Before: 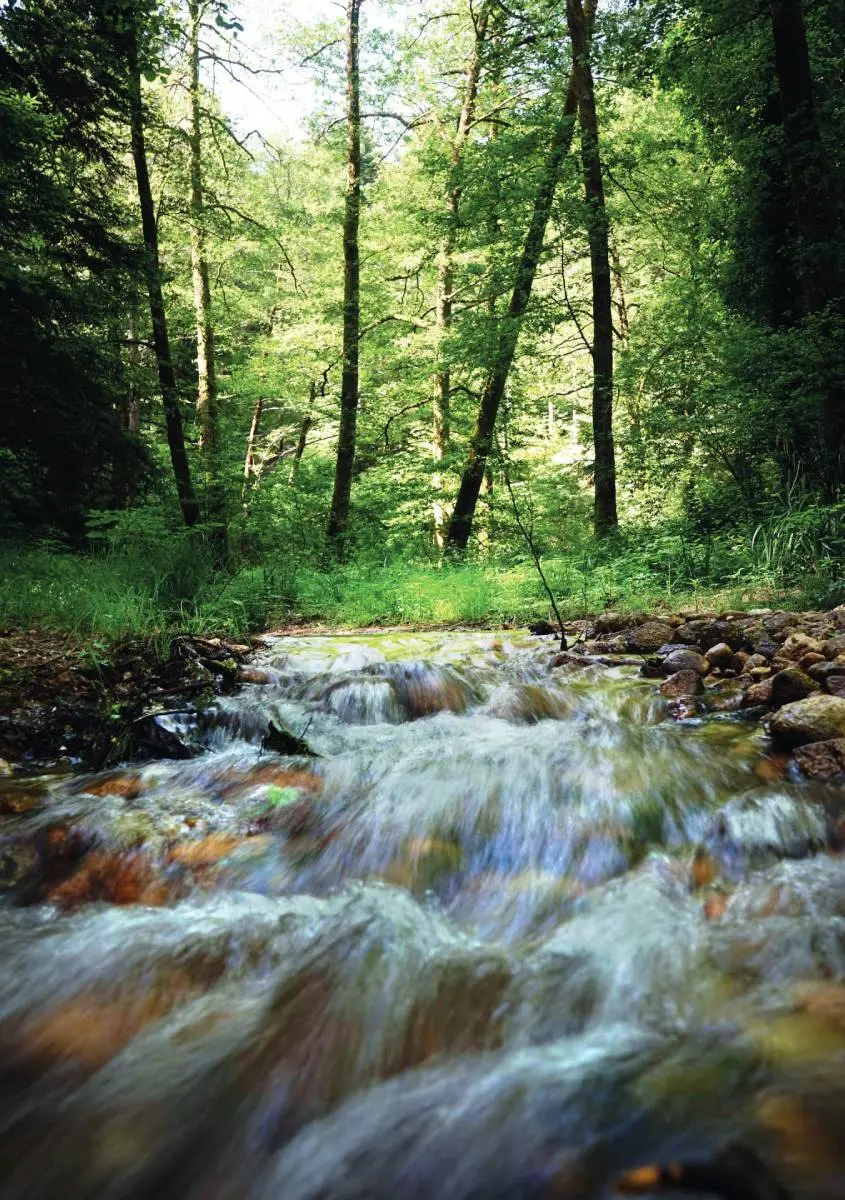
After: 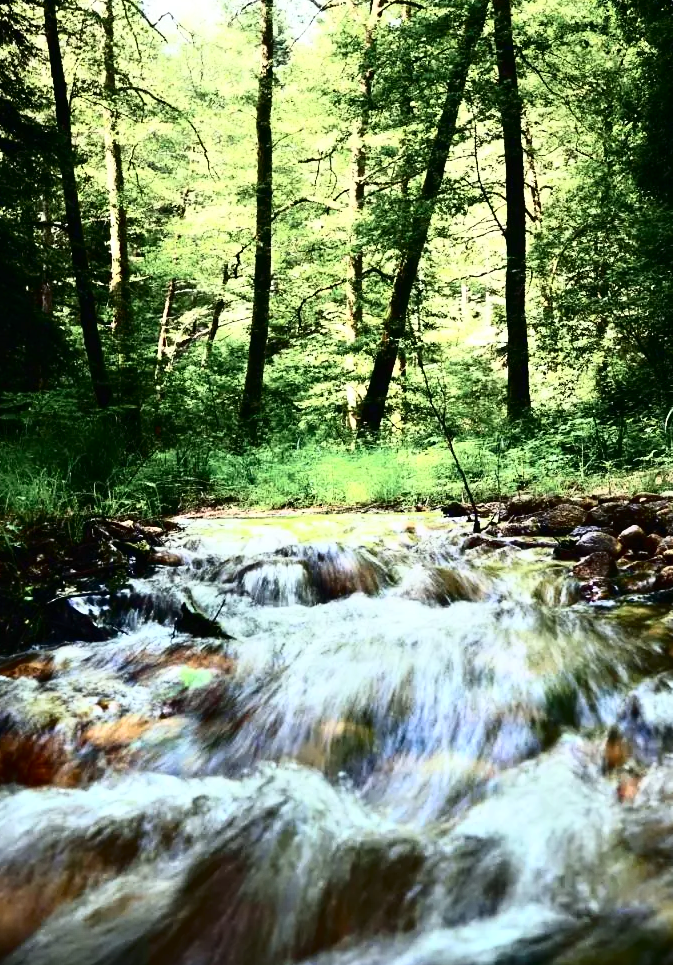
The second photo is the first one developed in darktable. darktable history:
crop and rotate: left 10.391%, top 9.854%, right 9.926%, bottom 9.699%
tone curve: curves: ch0 [(0, 0) (0.003, 0.003) (0.011, 0.006) (0.025, 0.01) (0.044, 0.016) (0.069, 0.02) (0.1, 0.025) (0.136, 0.034) (0.177, 0.051) (0.224, 0.08) (0.277, 0.131) (0.335, 0.209) (0.399, 0.328) (0.468, 0.47) (0.543, 0.629) (0.623, 0.788) (0.709, 0.903) (0.801, 0.965) (0.898, 0.989) (1, 1)], color space Lab, independent channels, preserve colors none
